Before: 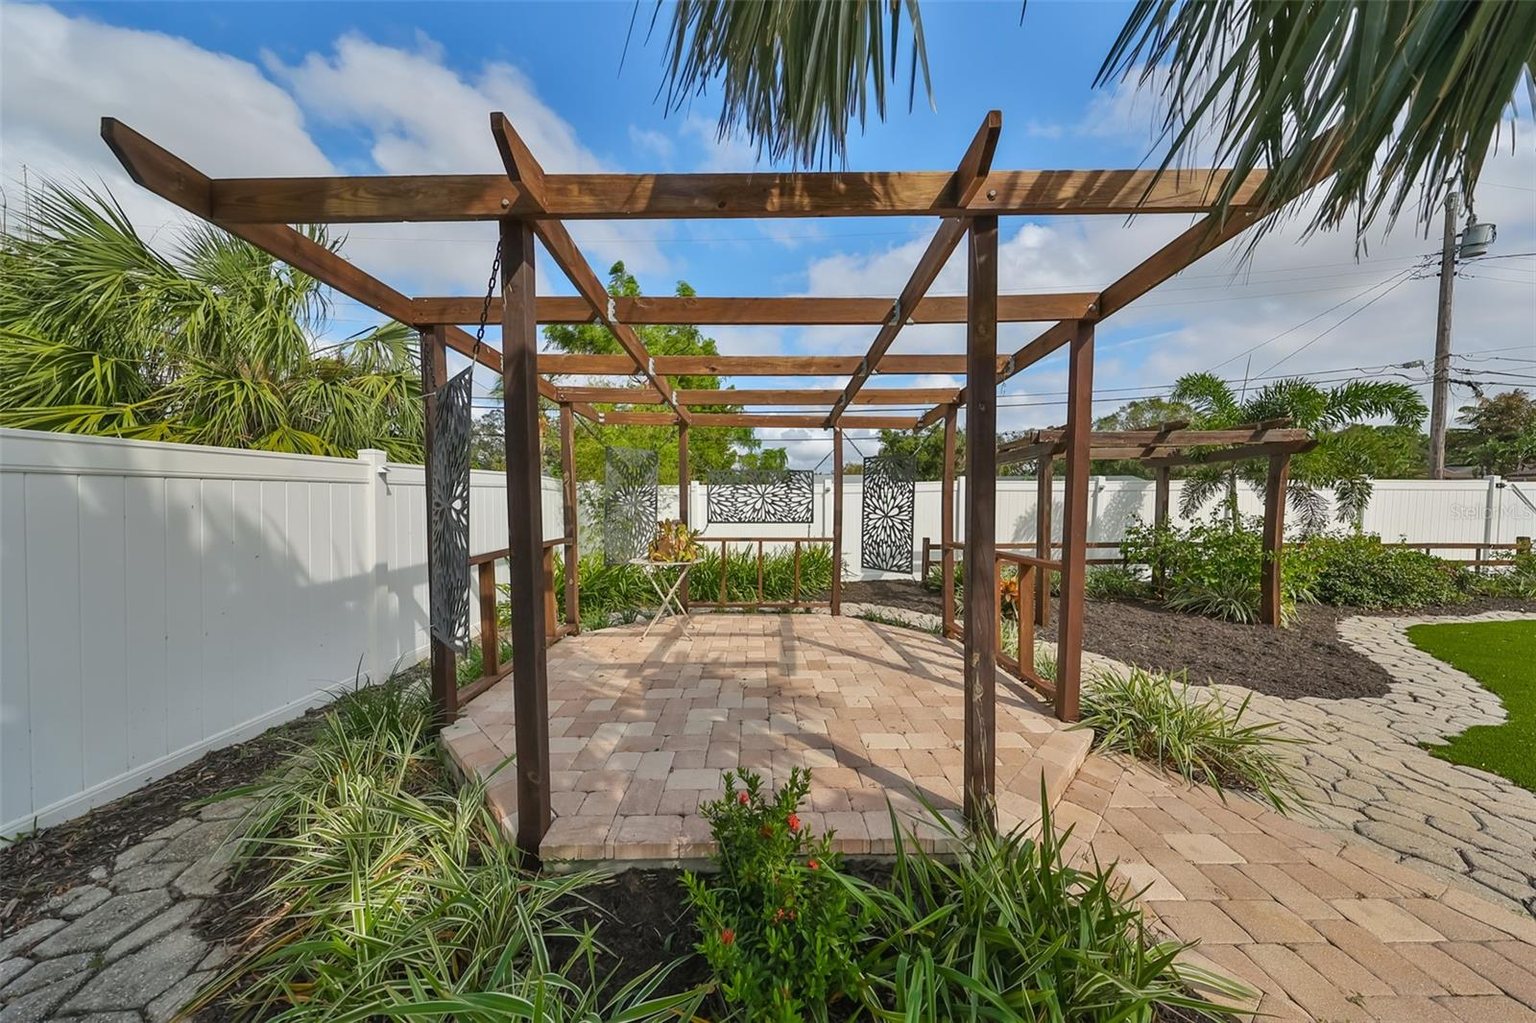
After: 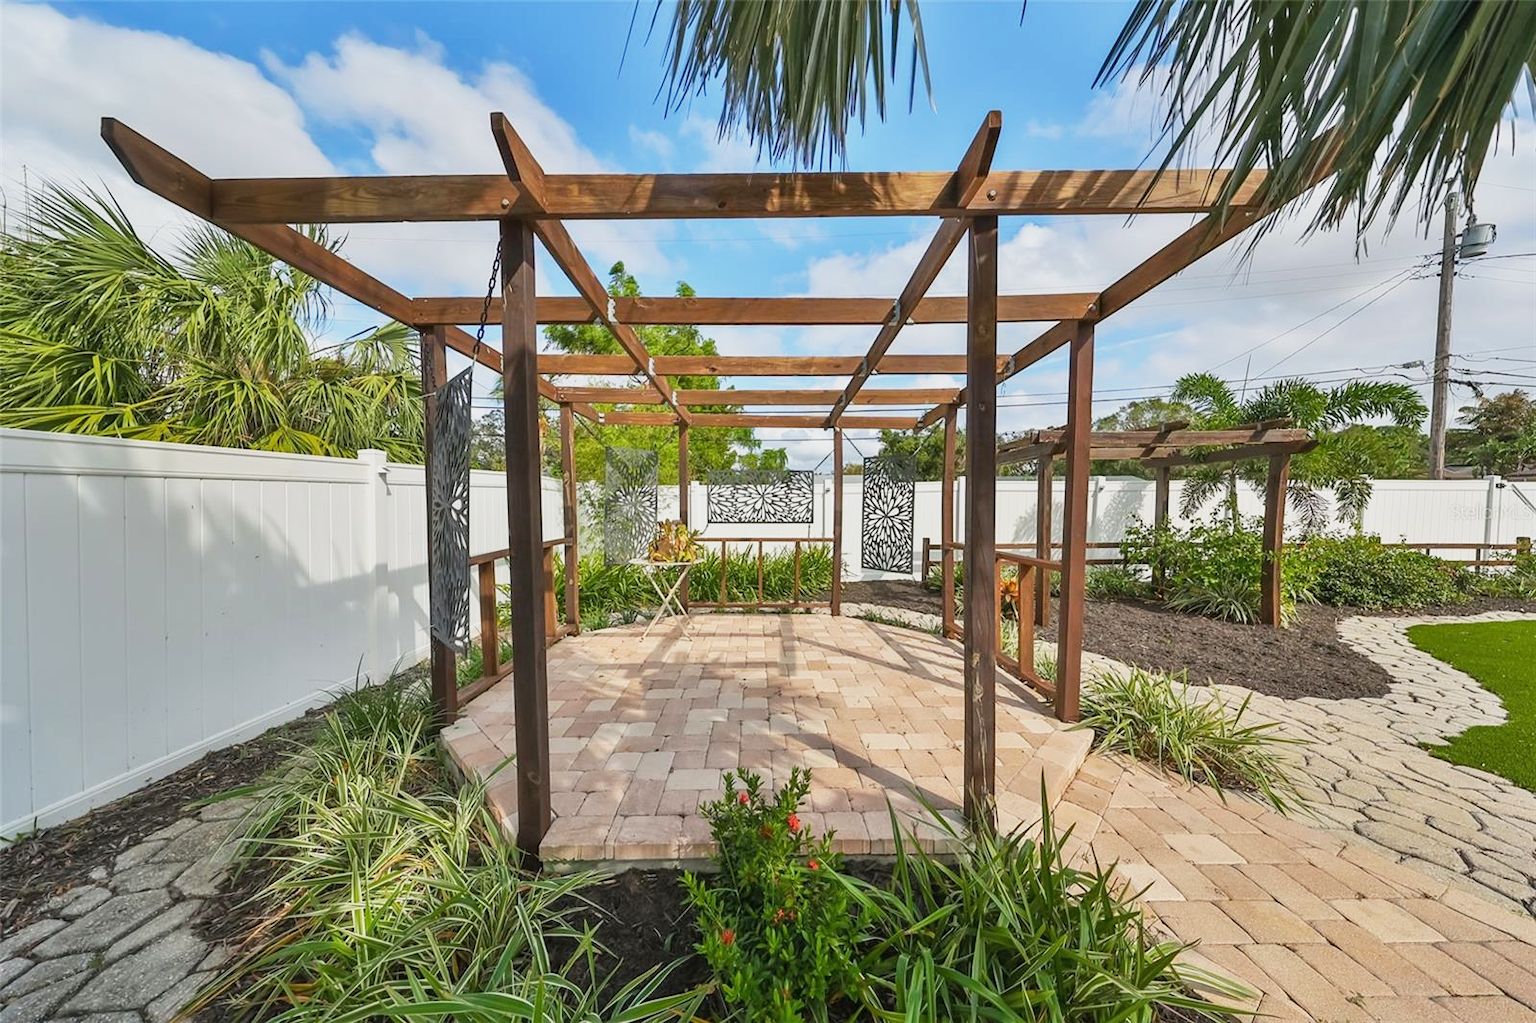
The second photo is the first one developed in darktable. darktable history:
base curve: curves: ch0 [(0, 0) (0.088, 0.125) (0.176, 0.251) (0.354, 0.501) (0.613, 0.749) (1, 0.877)], preserve colors none
